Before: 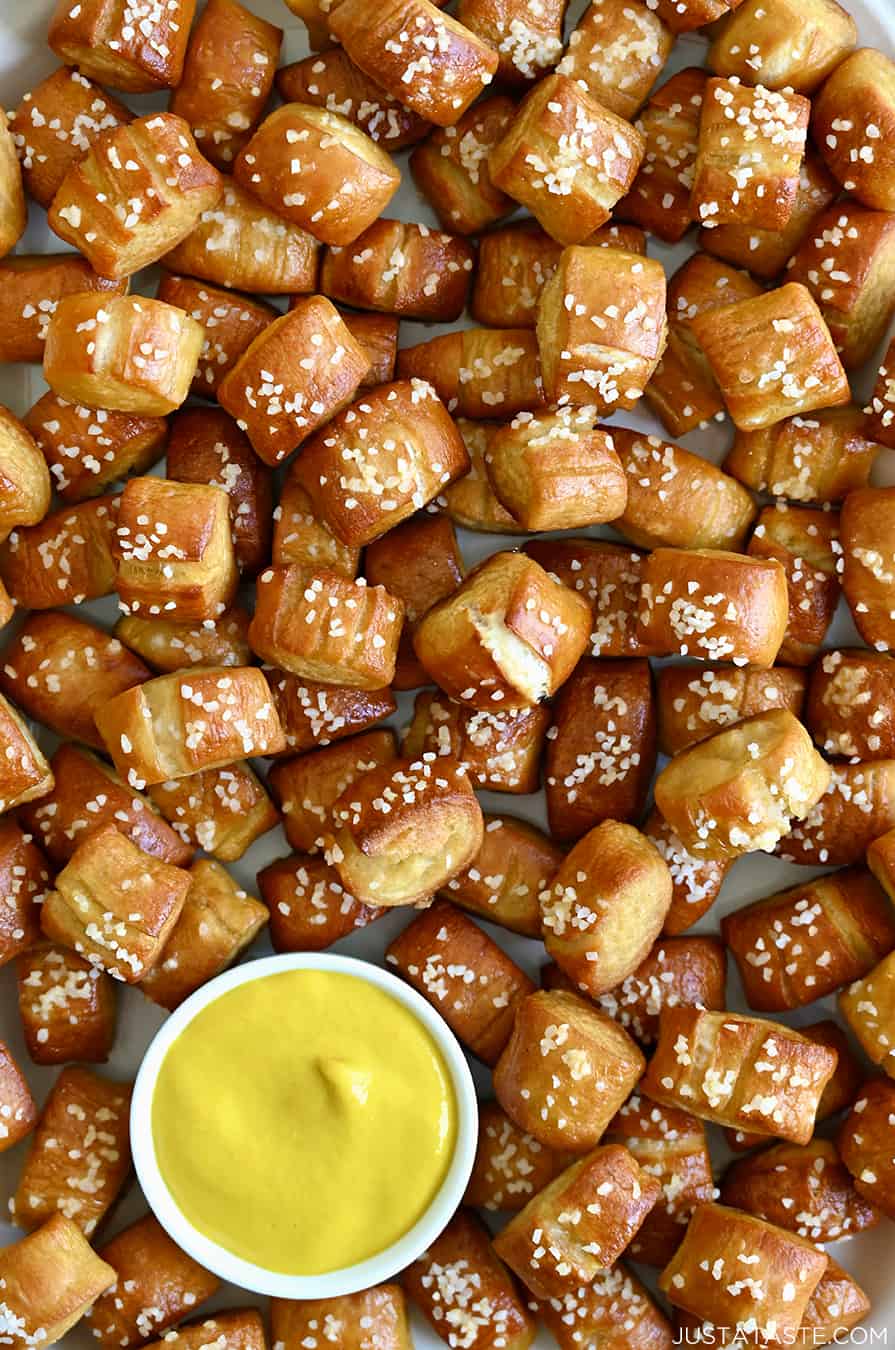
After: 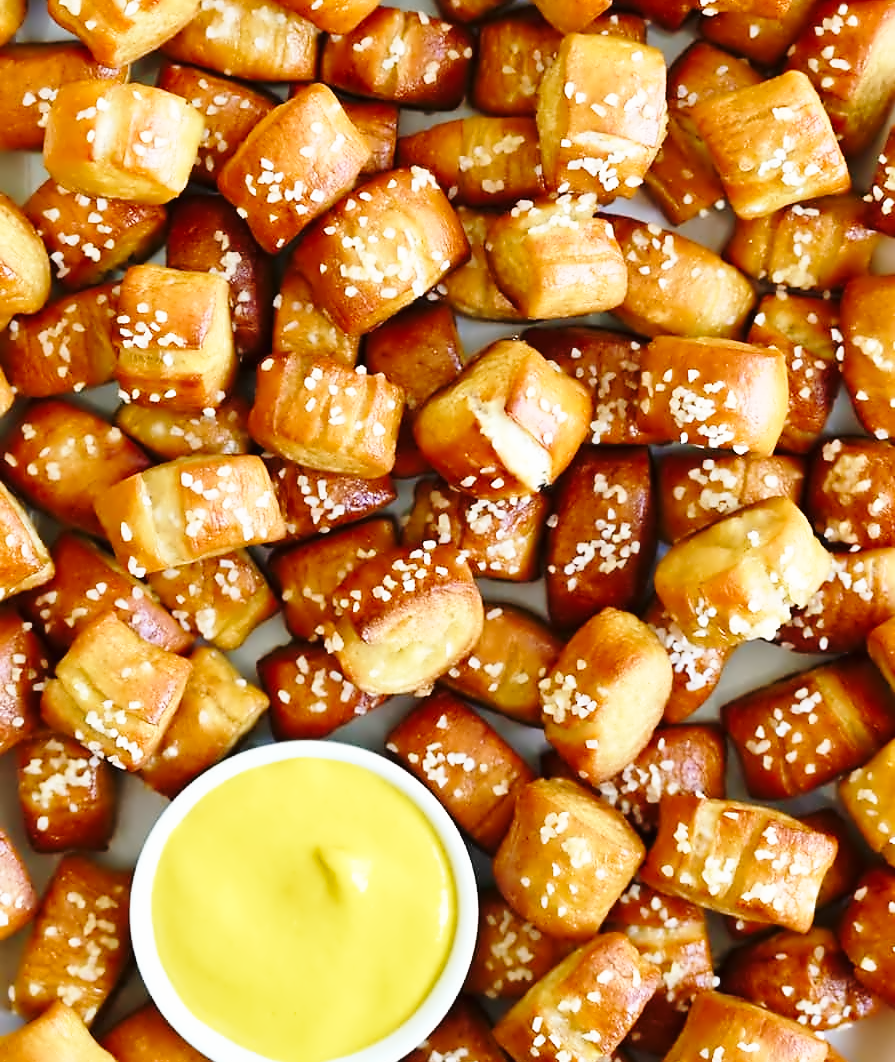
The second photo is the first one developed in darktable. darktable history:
contrast equalizer: octaves 7, y [[0.5 ×6], [0.5 ×6], [0.5 ×6], [0, 0.033, 0.067, 0.1, 0.133, 0.167], [0, 0.05, 0.1, 0.15, 0.2, 0.25]]
crop and rotate: top 15.774%, bottom 5.506%
base curve: curves: ch0 [(0, 0) (0.028, 0.03) (0.121, 0.232) (0.46, 0.748) (0.859, 0.968) (1, 1)], preserve colors none
